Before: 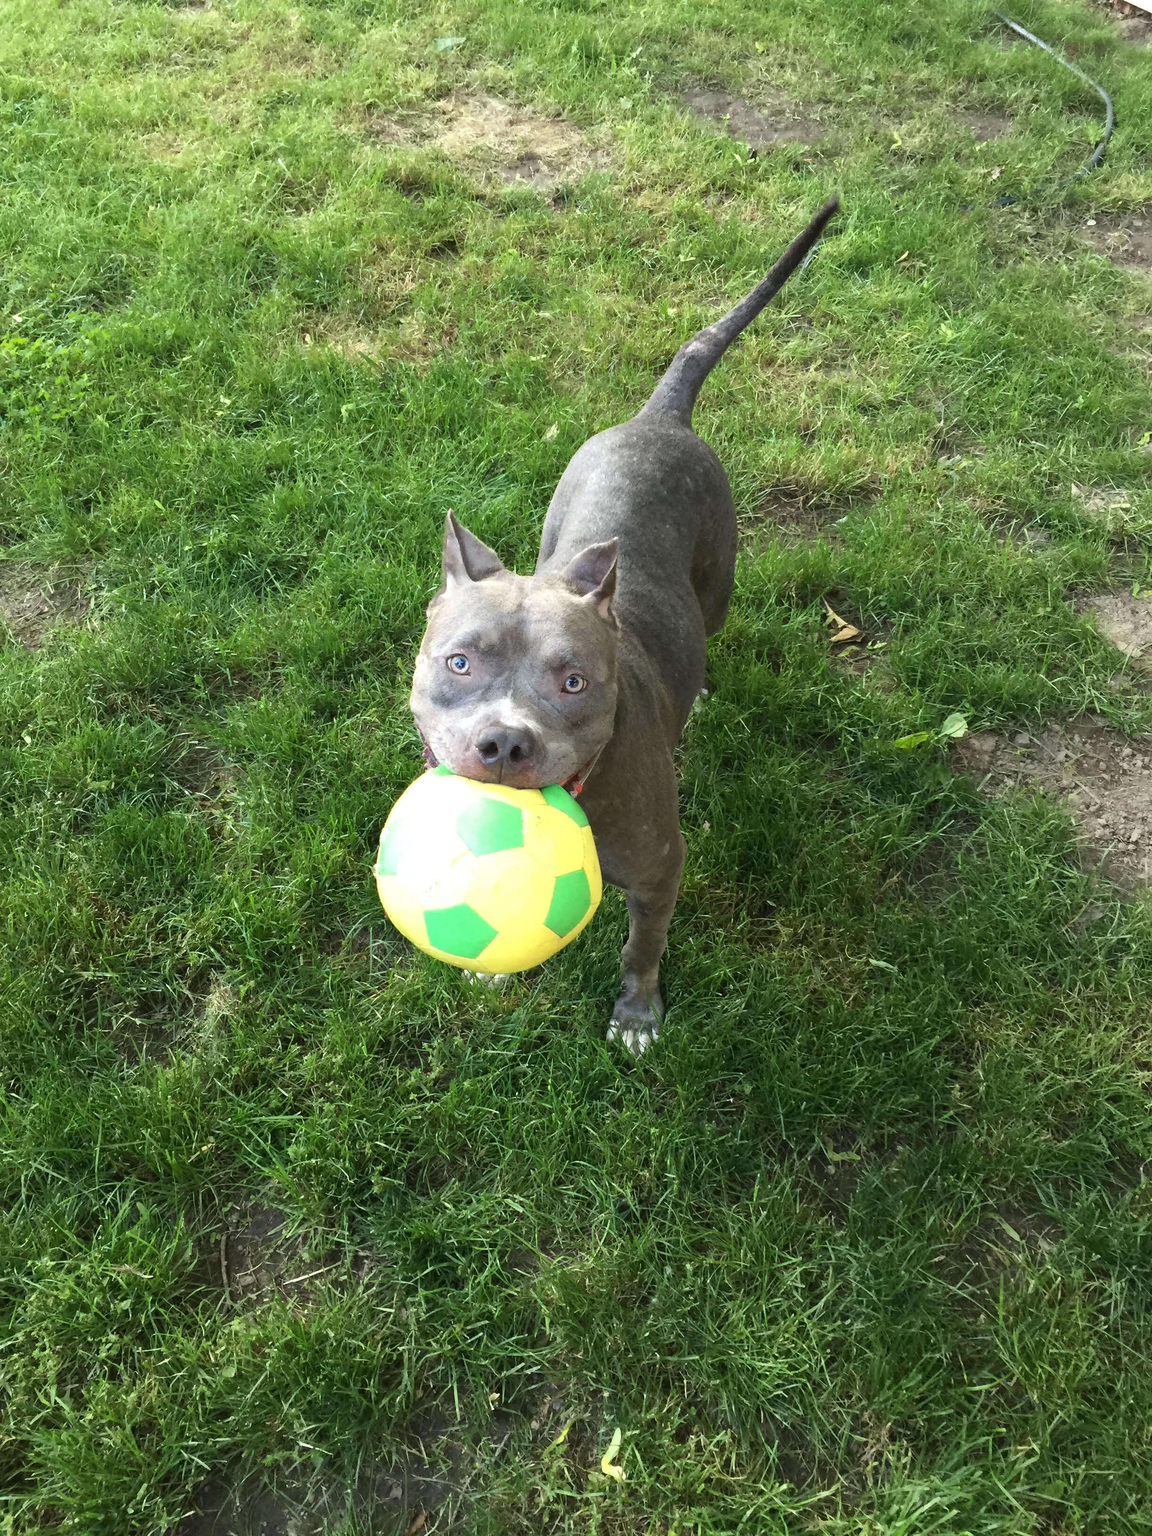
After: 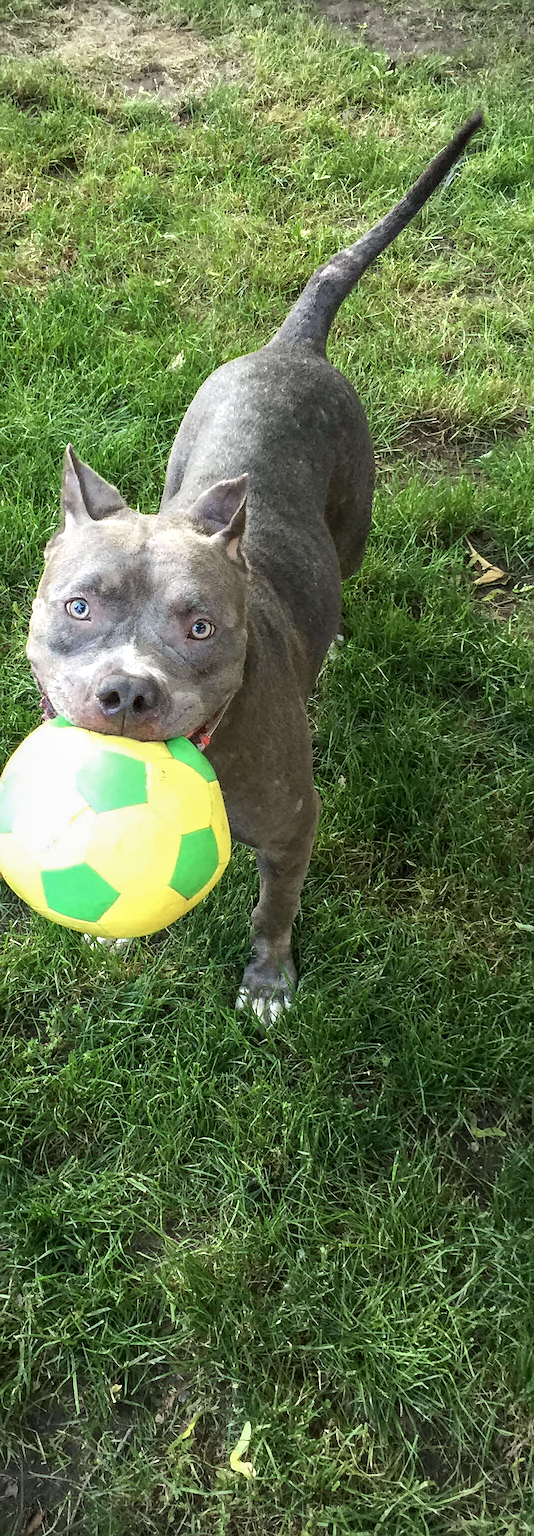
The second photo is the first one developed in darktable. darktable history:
local contrast: detail 130%
tone equalizer: -7 EV 0.198 EV, -6 EV 0.107 EV, -5 EV 0.078 EV, -4 EV 0.067 EV, -2 EV -0.03 EV, -1 EV -0.028 EV, +0 EV -0.078 EV
vignetting: brightness -0.692, center (0, 0.008), dithering 8-bit output
crop: left 33.471%, top 6.04%, right 22.936%
sharpen: on, module defaults
